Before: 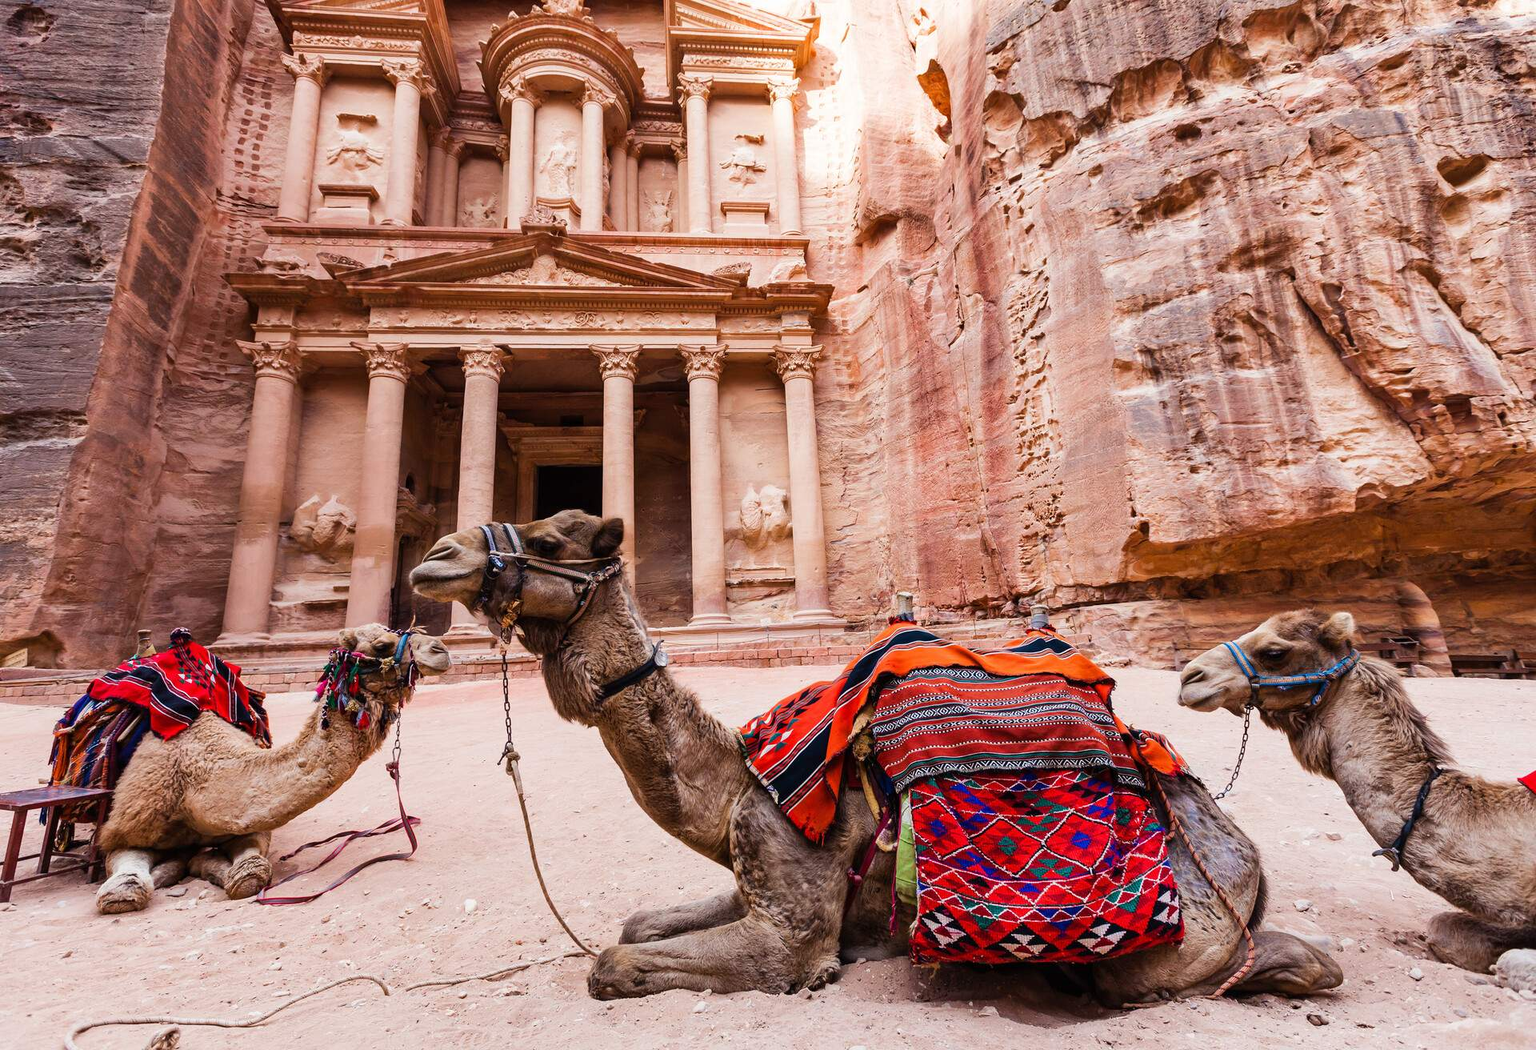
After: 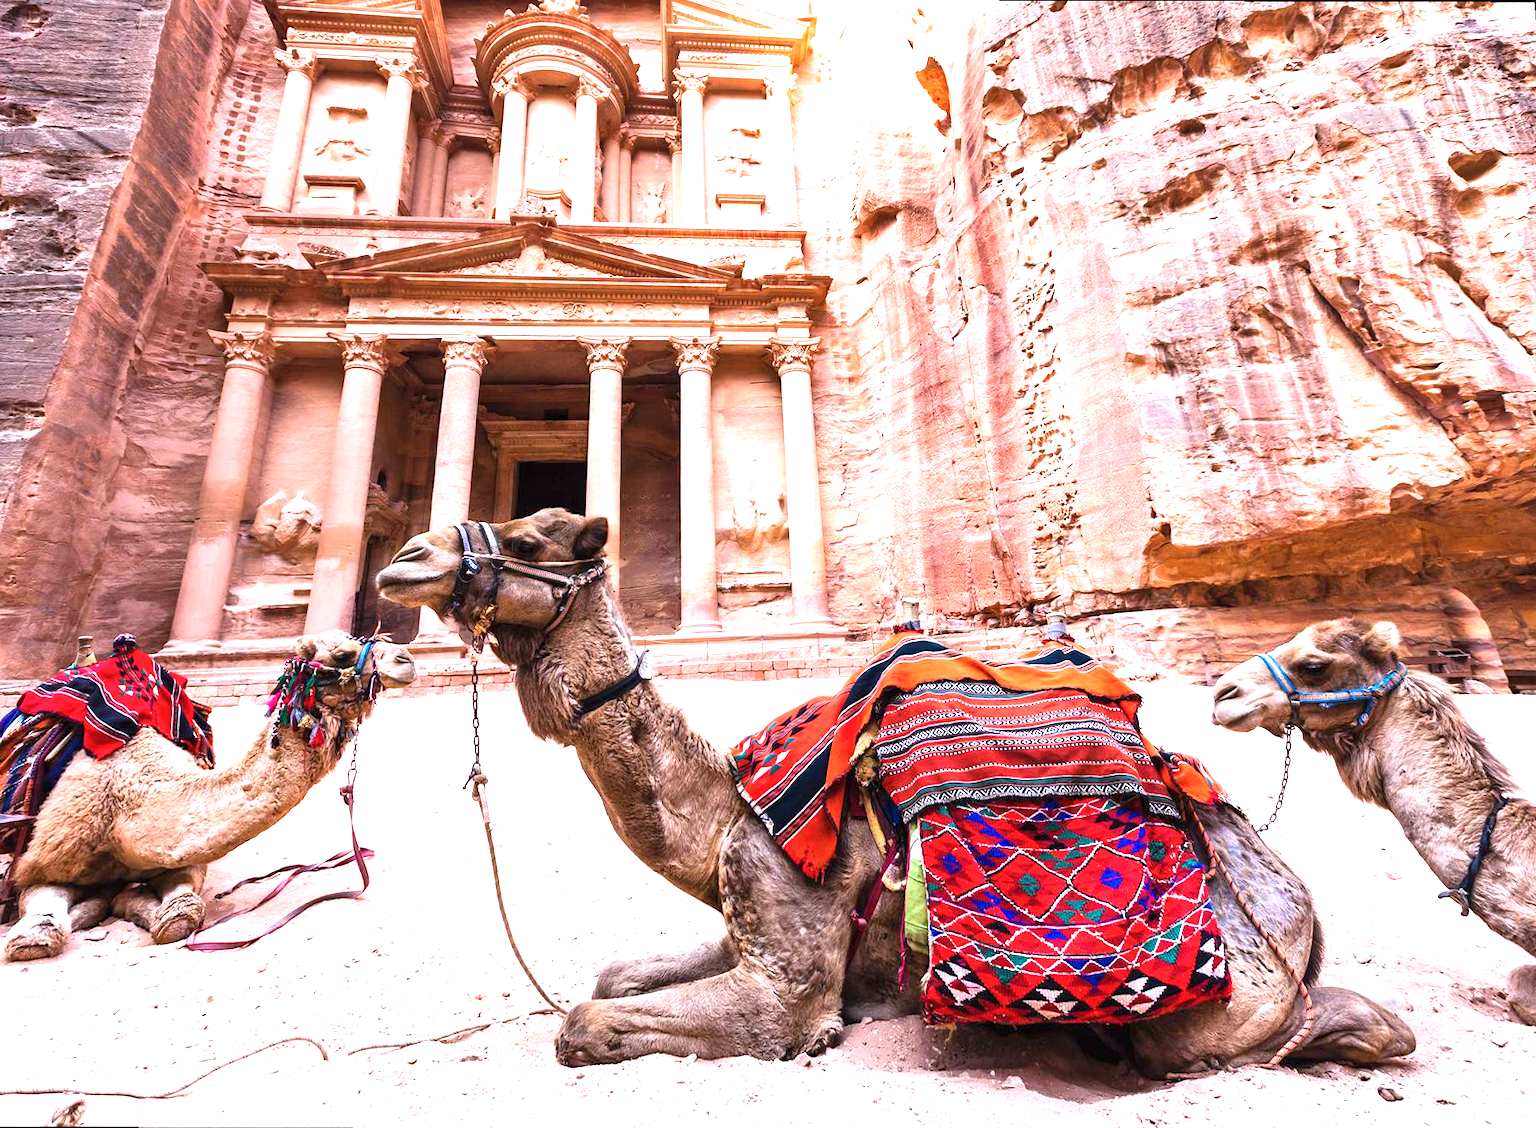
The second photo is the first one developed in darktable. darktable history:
exposure: black level correction 0, exposure 1.2 EV, compensate highlight preservation false
rotate and perspective: rotation 0.215°, lens shift (vertical) -0.139, crop left 0.069, crop right 0.939, crop top 0.002, crop bottom 0.996
color calibration: illuminant as shot in camera, x 0.358, y 0.373, temperature 4628.91 K
